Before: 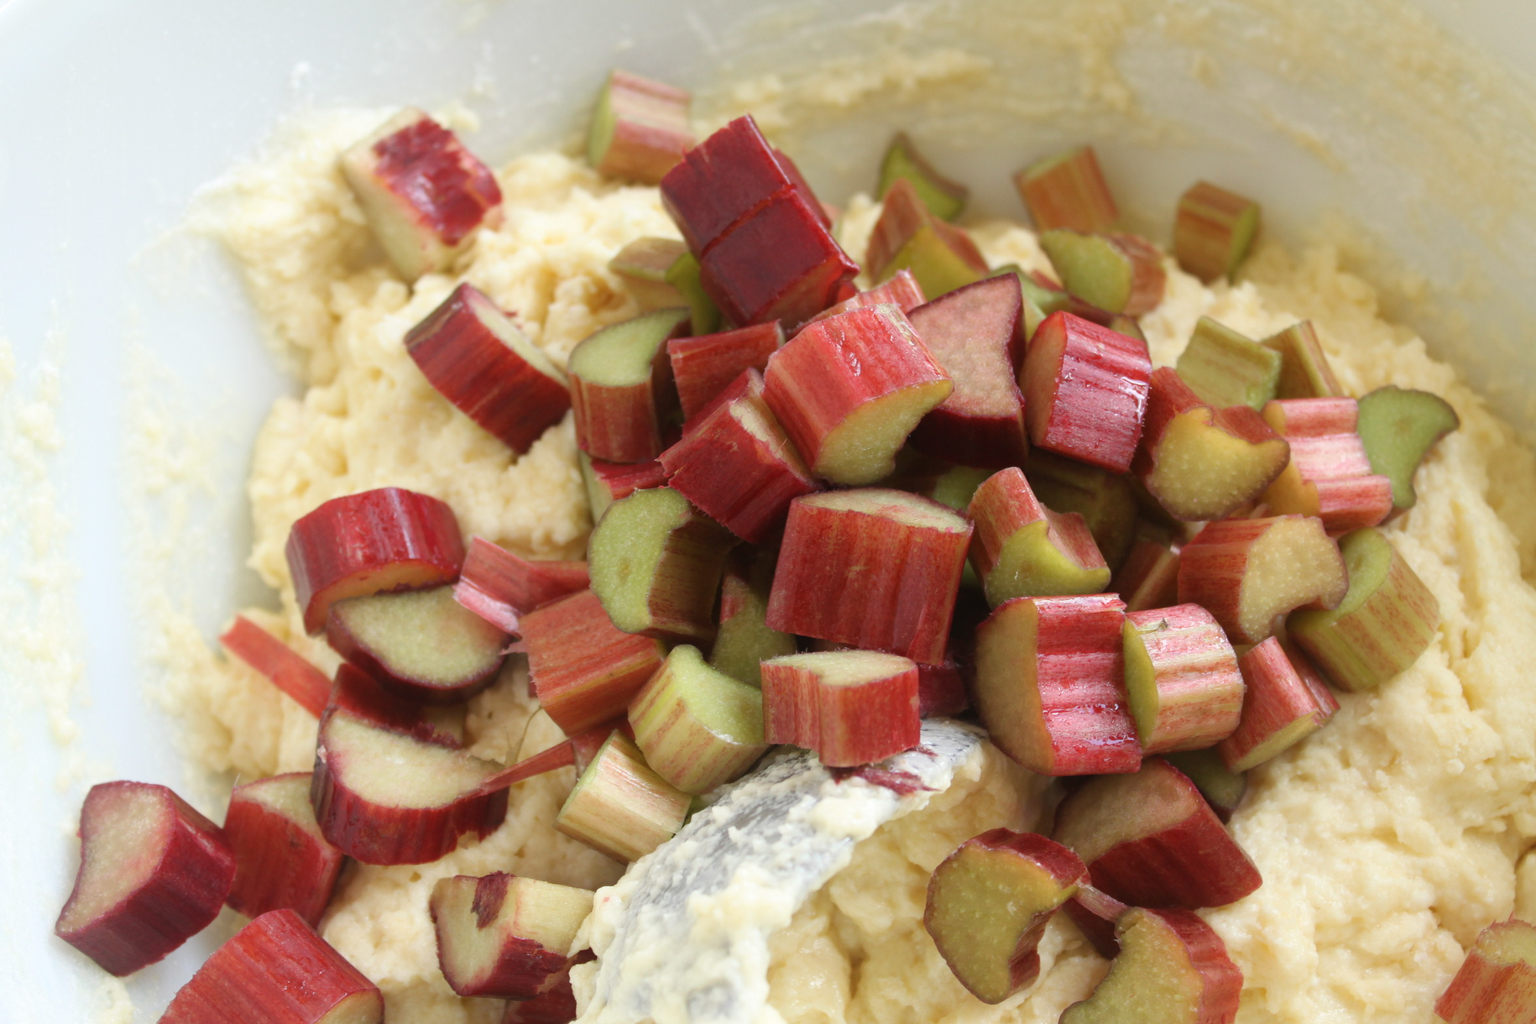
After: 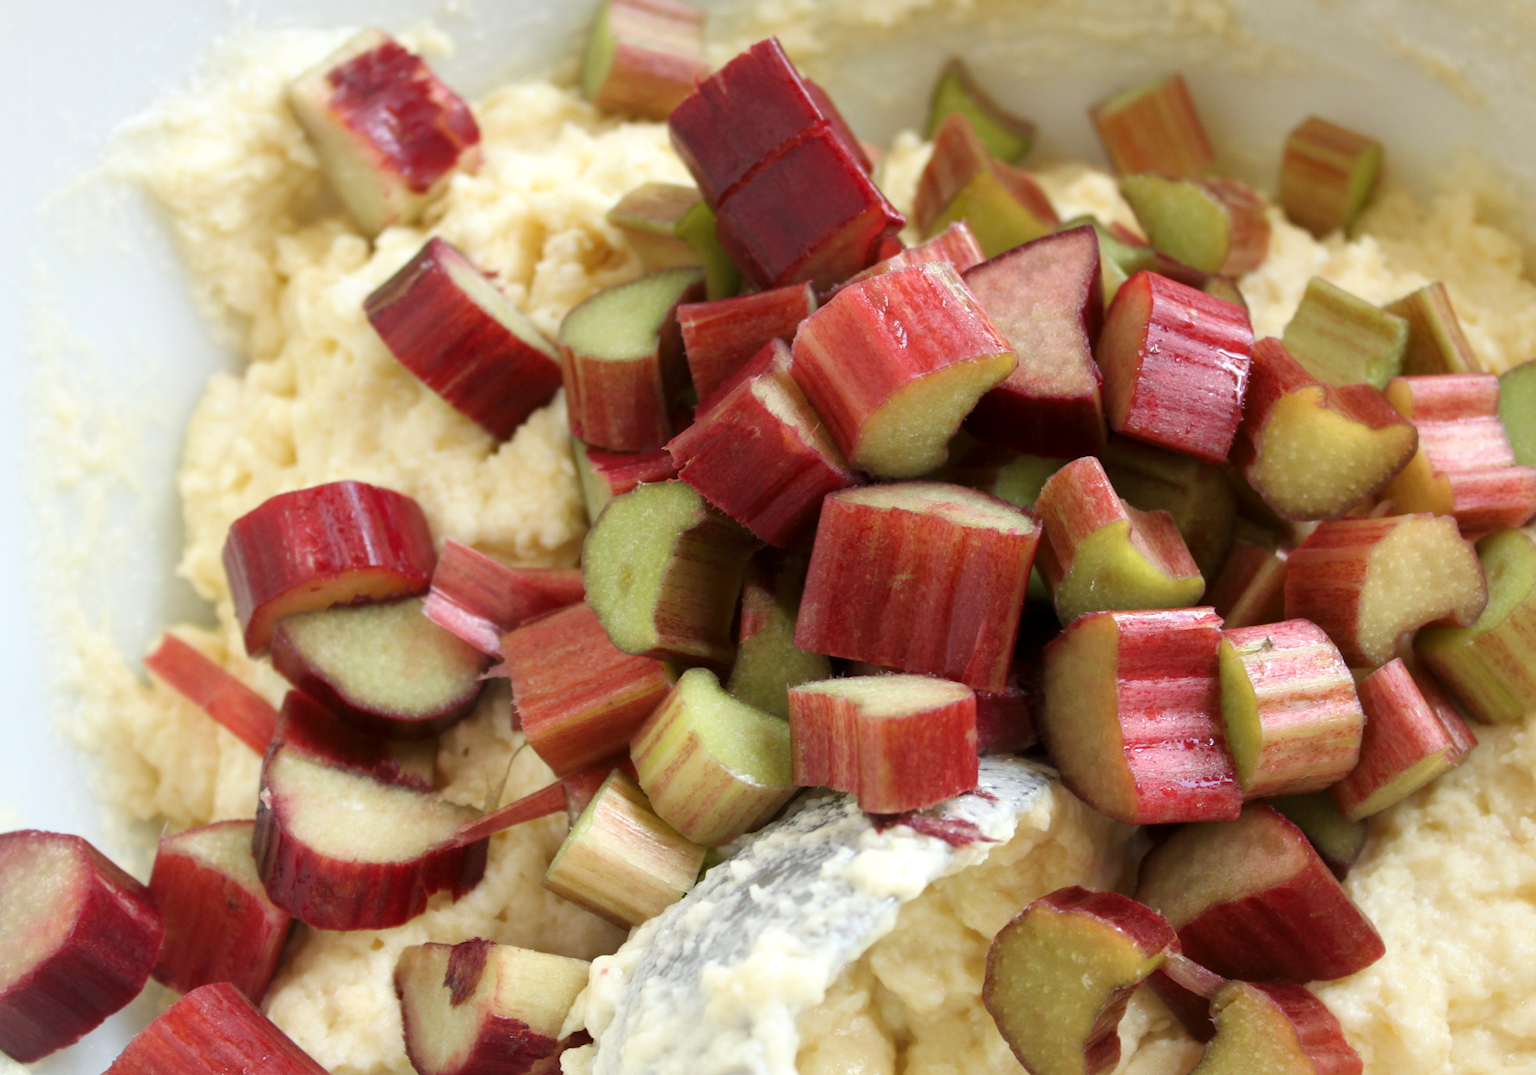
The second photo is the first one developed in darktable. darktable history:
contrast equalizer: octaves 7, y [[0.6 ×6], [0.55 ×6], [0 ×6], [0 ×6], [0 ×6]], mix 0.3
white balance: emerald 1
crop: left 6.446%, top 8.188%, right 9.538%, bottom 3.548%
